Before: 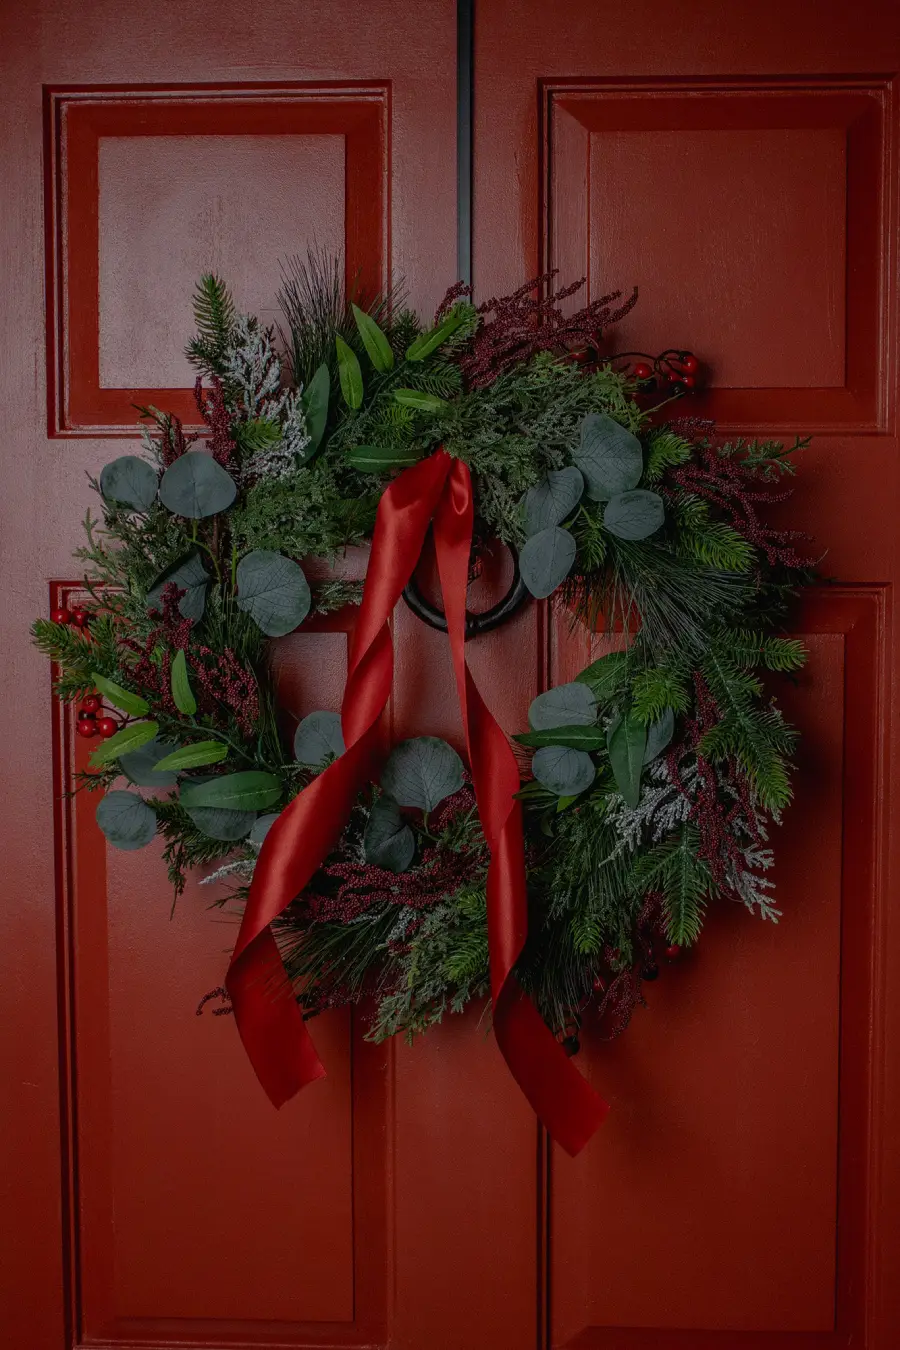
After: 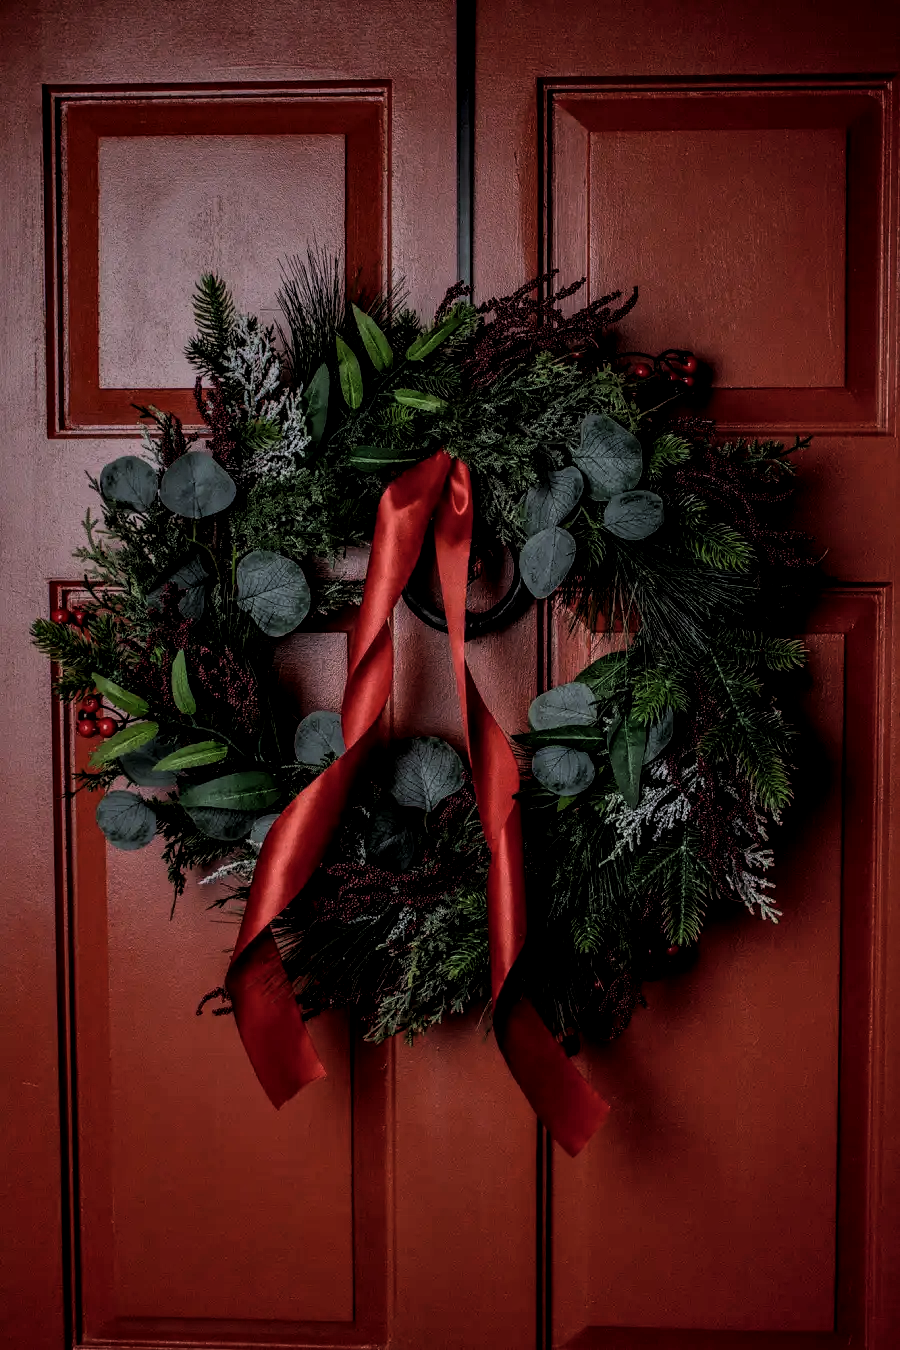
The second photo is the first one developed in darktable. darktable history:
white balance: red 1.009, blue 1.027
filmic rgb: black relative exposure -5 EV, hardness 2.88, contrast 1.3
local contrast: on, module defaults
shadows and highlights: shadows 37.27, highlights -28.18, soften with gaussian
